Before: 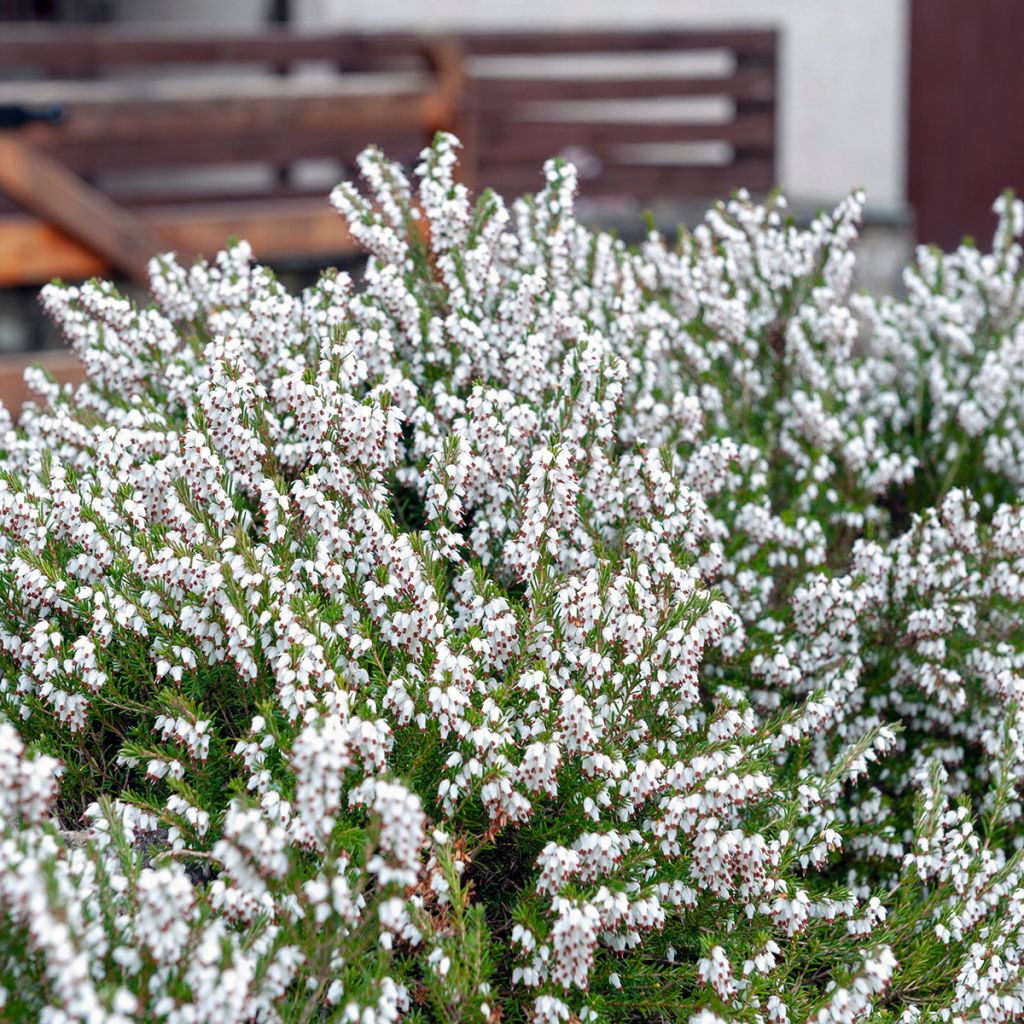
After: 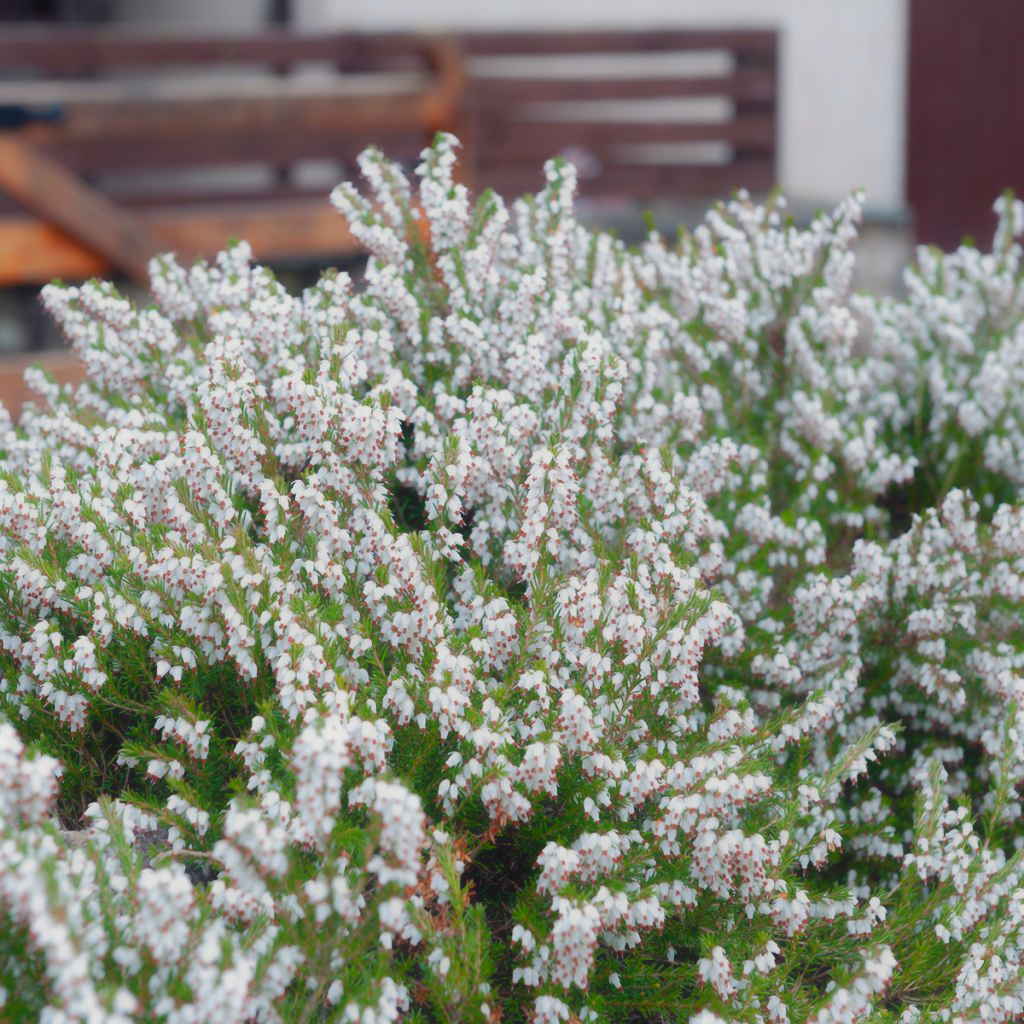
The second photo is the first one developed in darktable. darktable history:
contrast equalizer: octaves 7, y [[0.5, 0.542, 0.583, 0.625, 0.667, 0.708], [0.5 ×6], [0.5 ×6], [0 ×6], [0 ×6]], mix -0.986
tone equalizer: edges refinement/feathering 500, mask exposure compensation -1.57 EV, preserve details guided filter
shadows and highlights: shadows 8.14, white point adjustment 0.89, highlights -40.33, shadows color adjustment 99.14%, highlights color adjustment 0.197%
